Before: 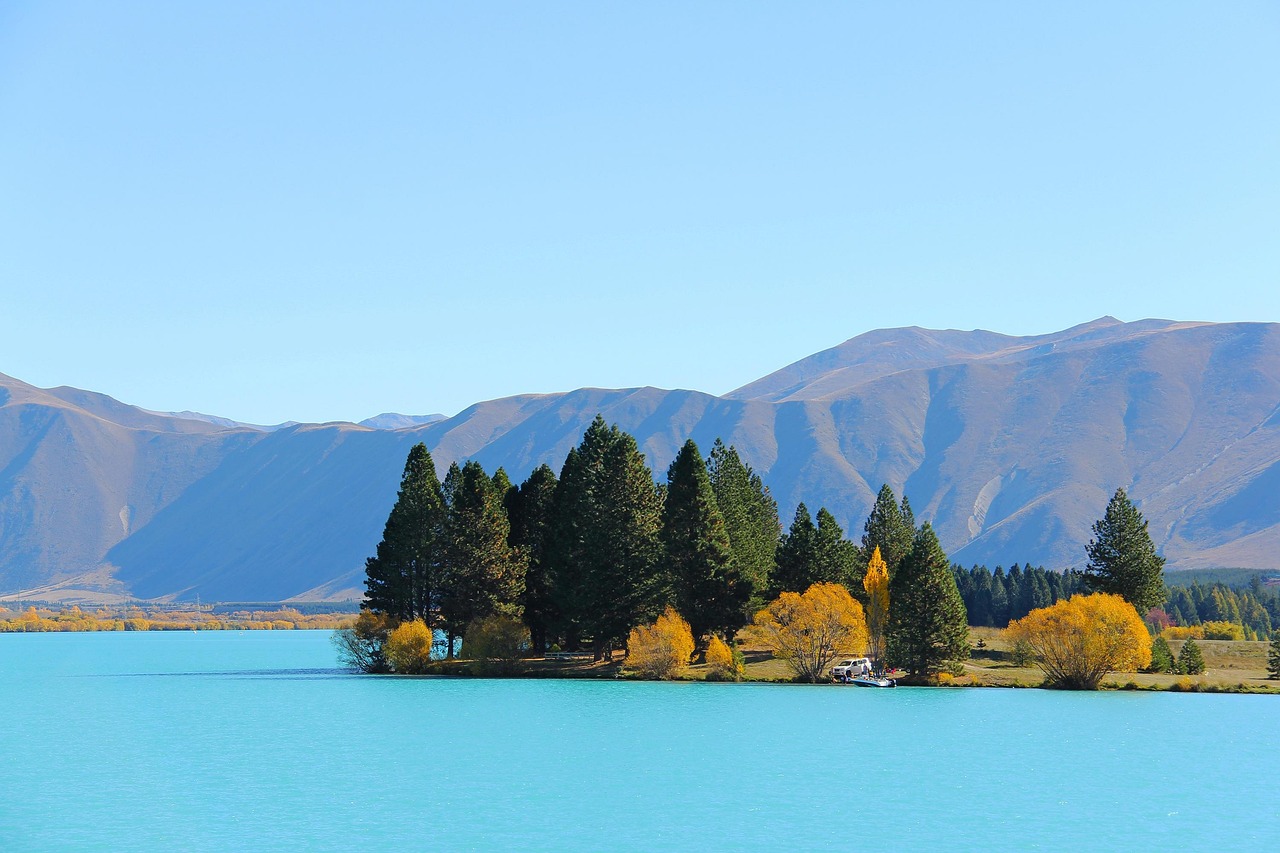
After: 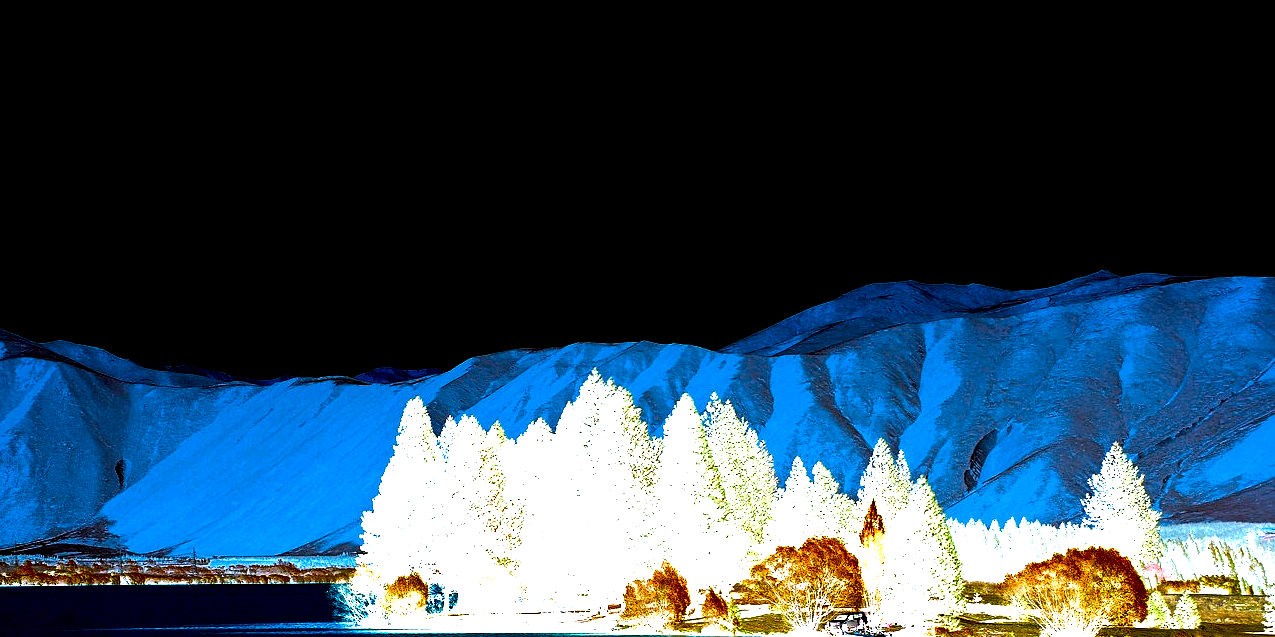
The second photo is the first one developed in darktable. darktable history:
crop: left 0.387%, top 5.469%, bottom 19.809%
exposure: exposure 3 EV, compensate highlight preservation false
bloom: size 85%, threshold 5%, strength 85%
